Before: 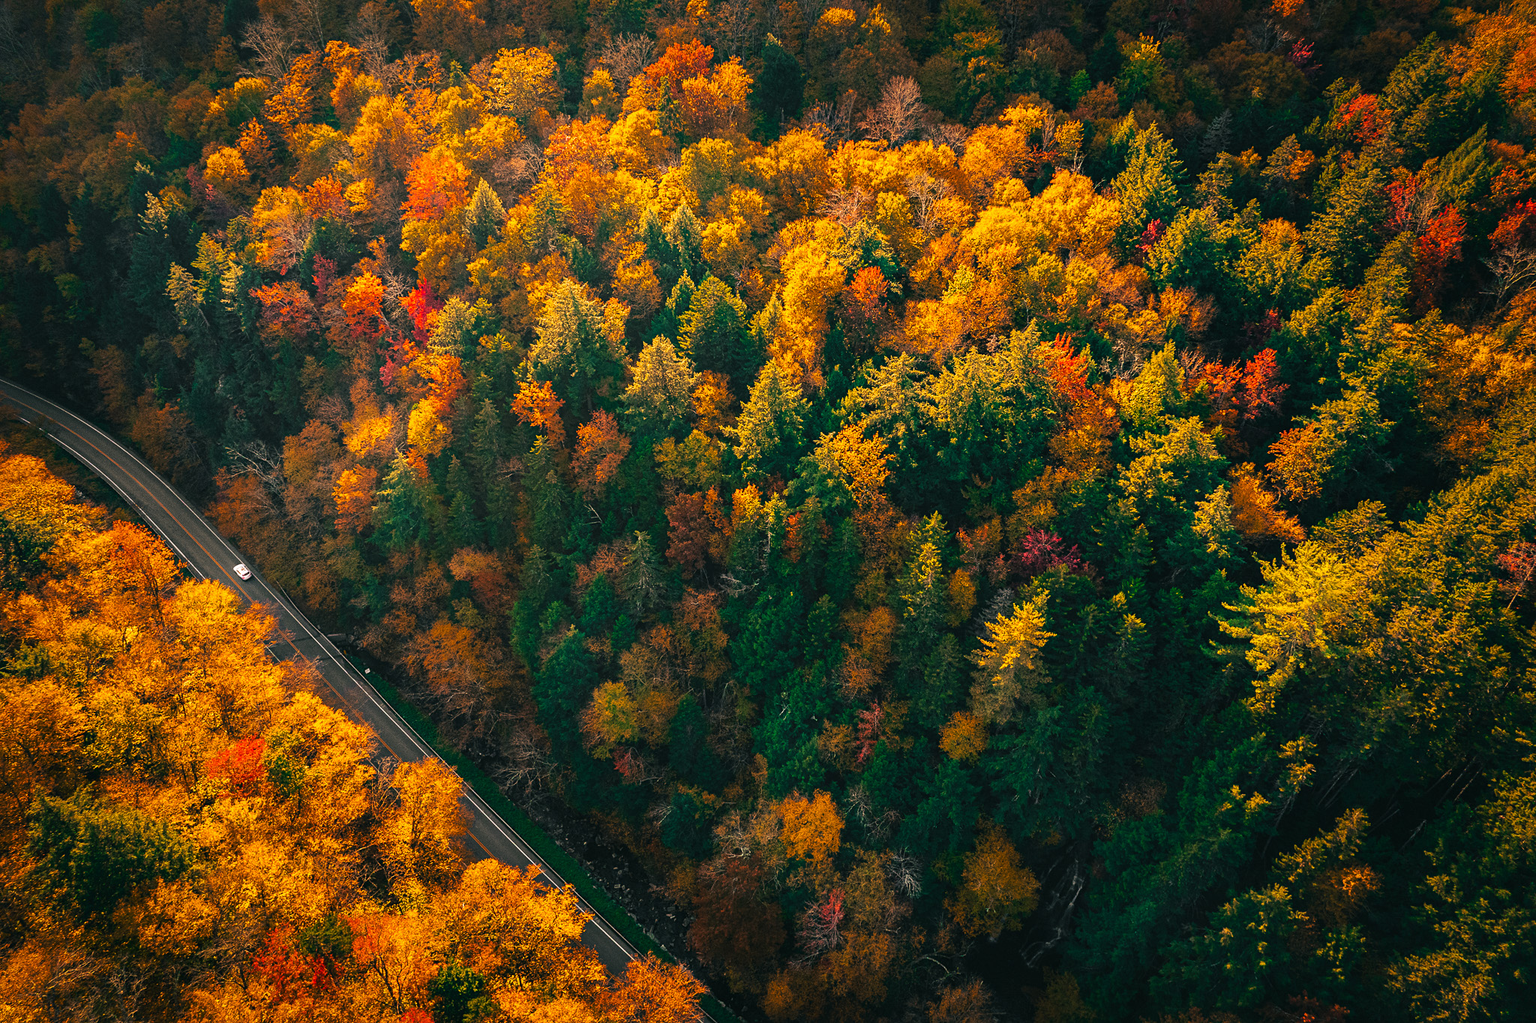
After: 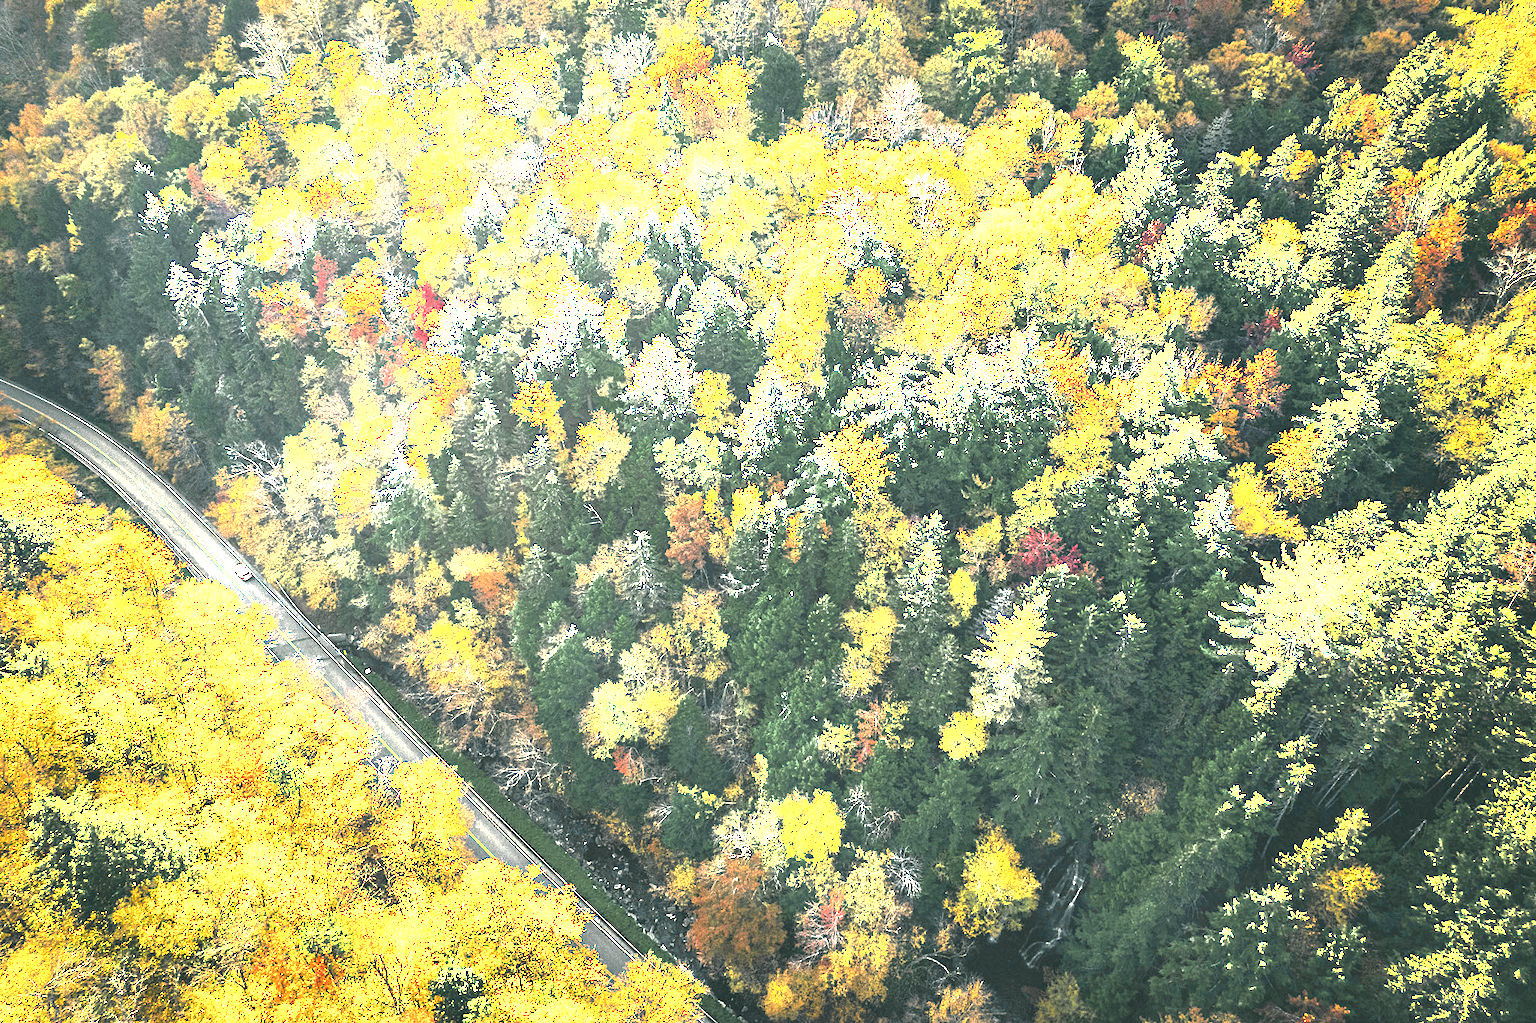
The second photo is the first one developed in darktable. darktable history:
exposure: black level correction 0.001, exposure 0.955 EV, compensate exposure bias true, compensate highlight preservation false
color zones: curves: ch0 [(0.004, 0.306) (0.107, 0.448) (0.252, 0.656) (0.41, 0.398) (0.595, 0.515) (0.768, 0.628)]; ch1 [(0.07, 0.323) (0.151, 0.452) (0.252, 0.608) (0.346, 0.221) (0.463, 0.189) (0.61, 0.368) (0.735, 0.395) (0.921, 0.412)]; ch2 [(0, 0.476) (0.132, 0.512) (0.243, 0.512) (0.397, 0.48) (0.522, 0.376) (0.634, 0.536) (0.761, 0.46)]
tone equalizer: -8 EV -1.84 EV, -7 EV -1.16 EV, -6 EV -1.62 EV, smoothing diameter 25%, edges refinement/feathering 10, preserve details guided filter
